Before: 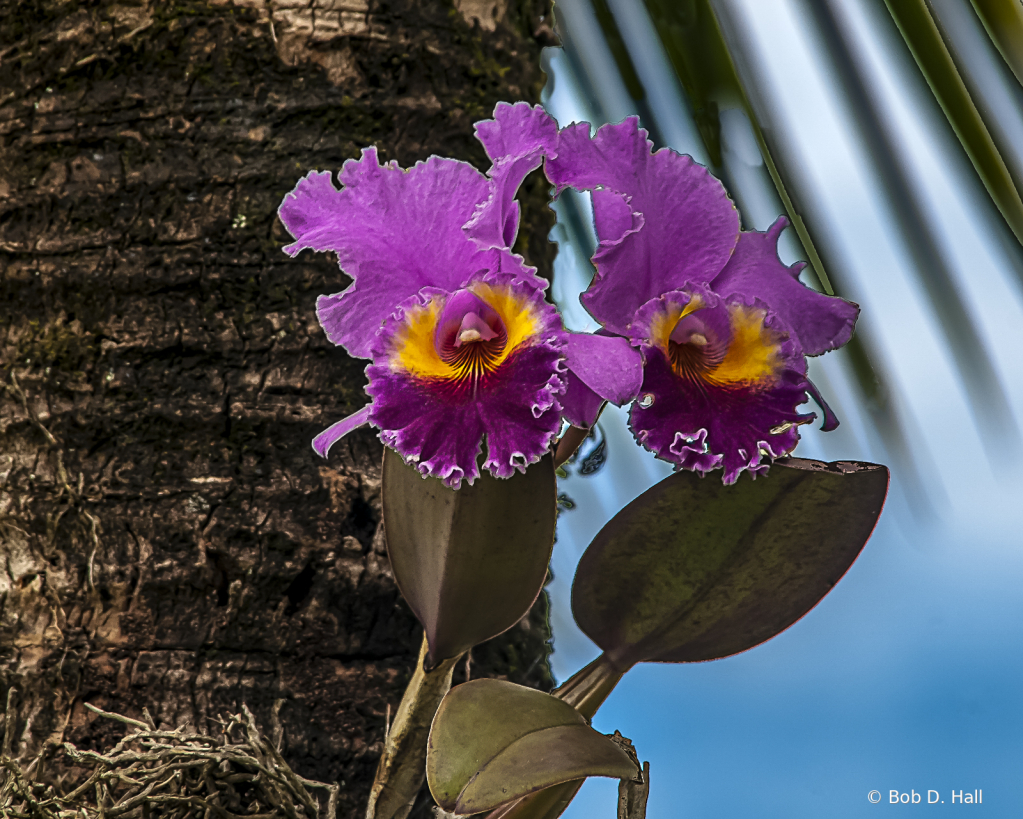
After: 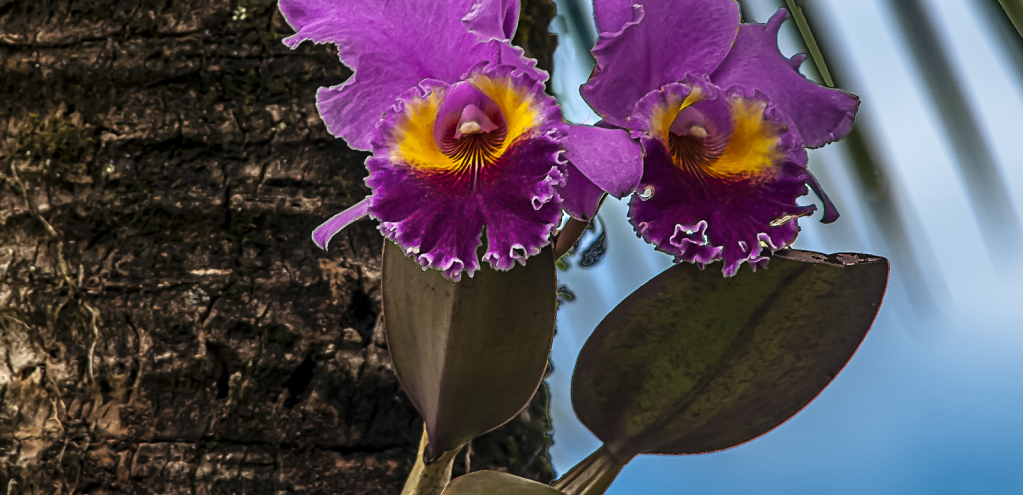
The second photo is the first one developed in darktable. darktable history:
crop and rotate: top 25.448%, bottom 13.992%
